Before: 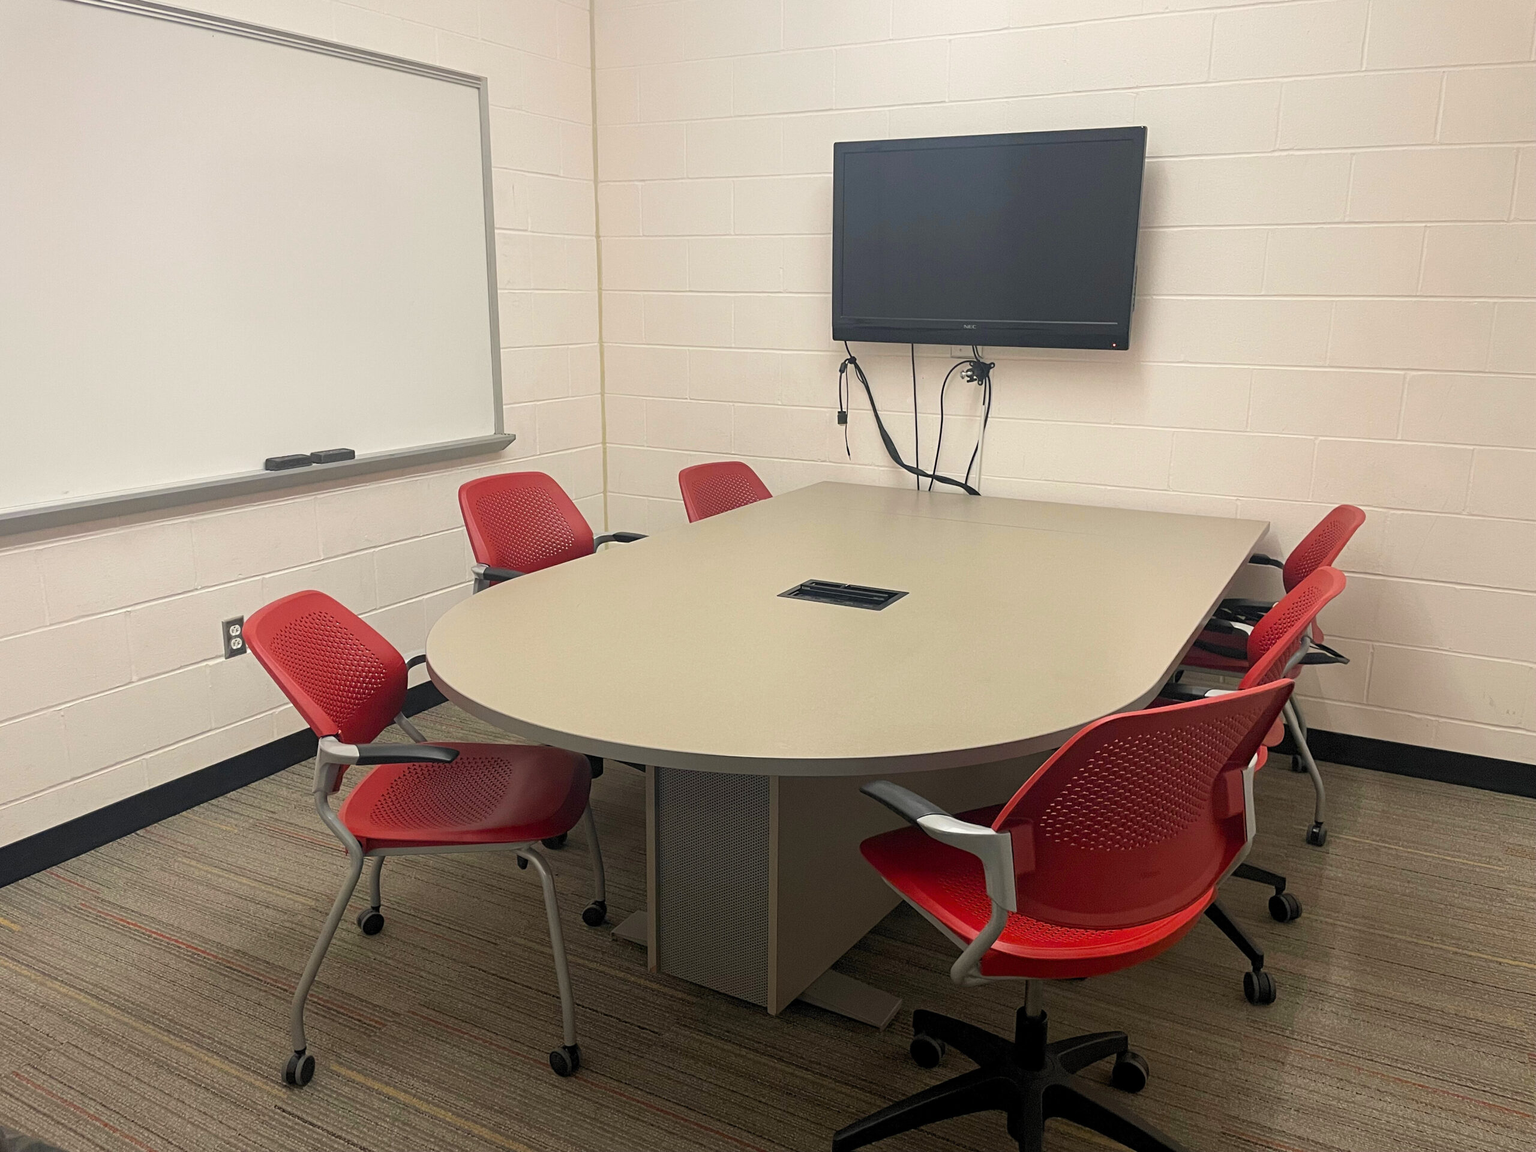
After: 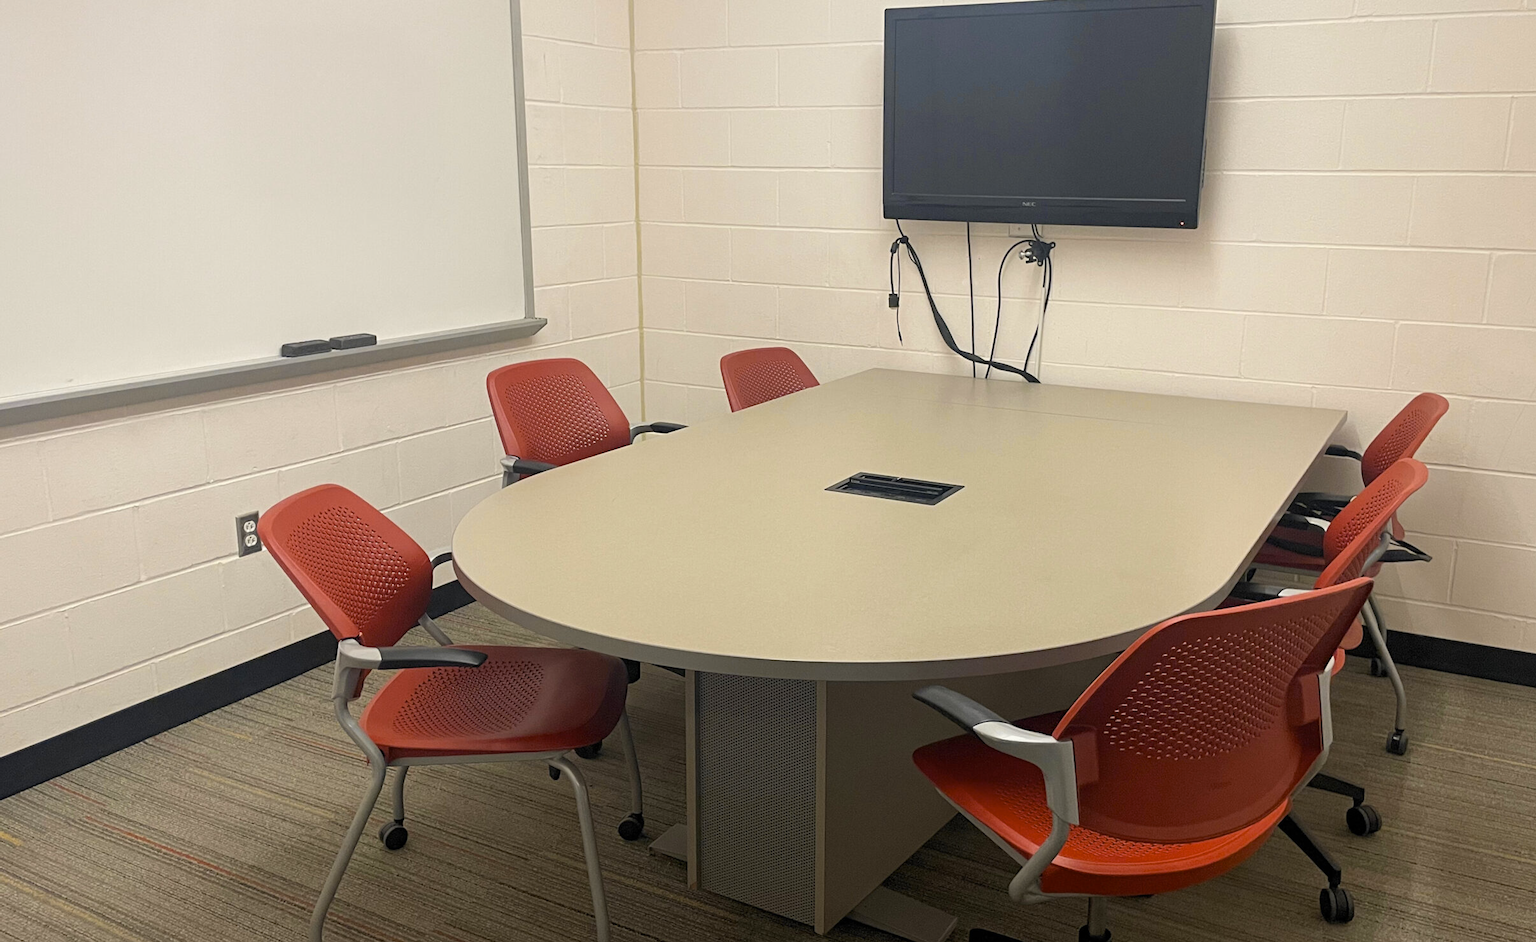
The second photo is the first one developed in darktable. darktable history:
color contrast: green-magenta contrast 0.8, blue-yellow contrast 1.1, unbound 0
base curve: curves: ch0 [(0, 0) (0.297, 0.298) (1, 1)], preserve colors none
crop and rotate: angle 0.03°, top 11.643%, right 5.651%, bottom 11.189%
